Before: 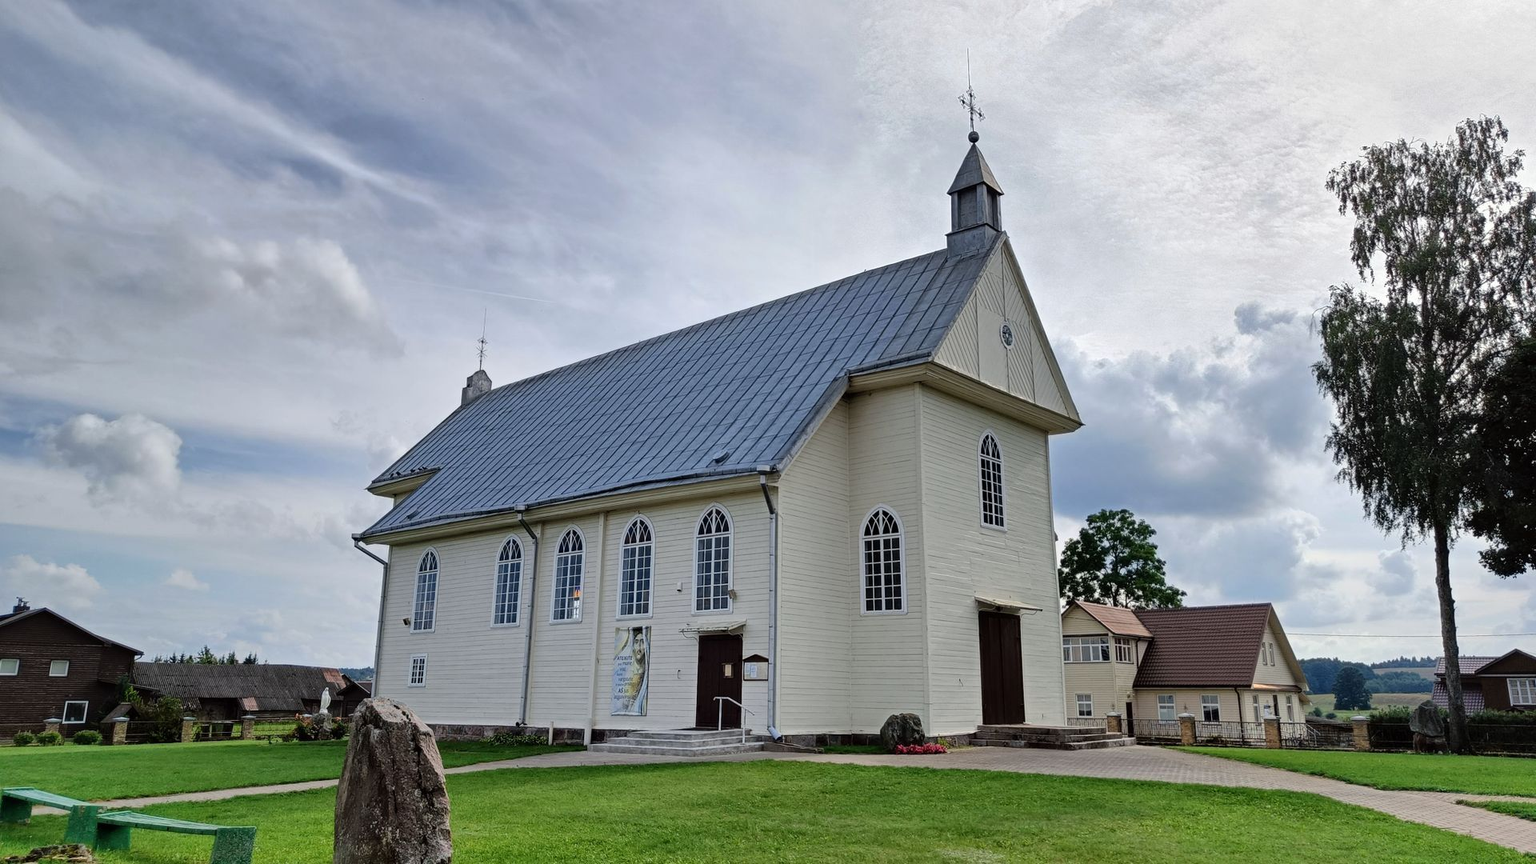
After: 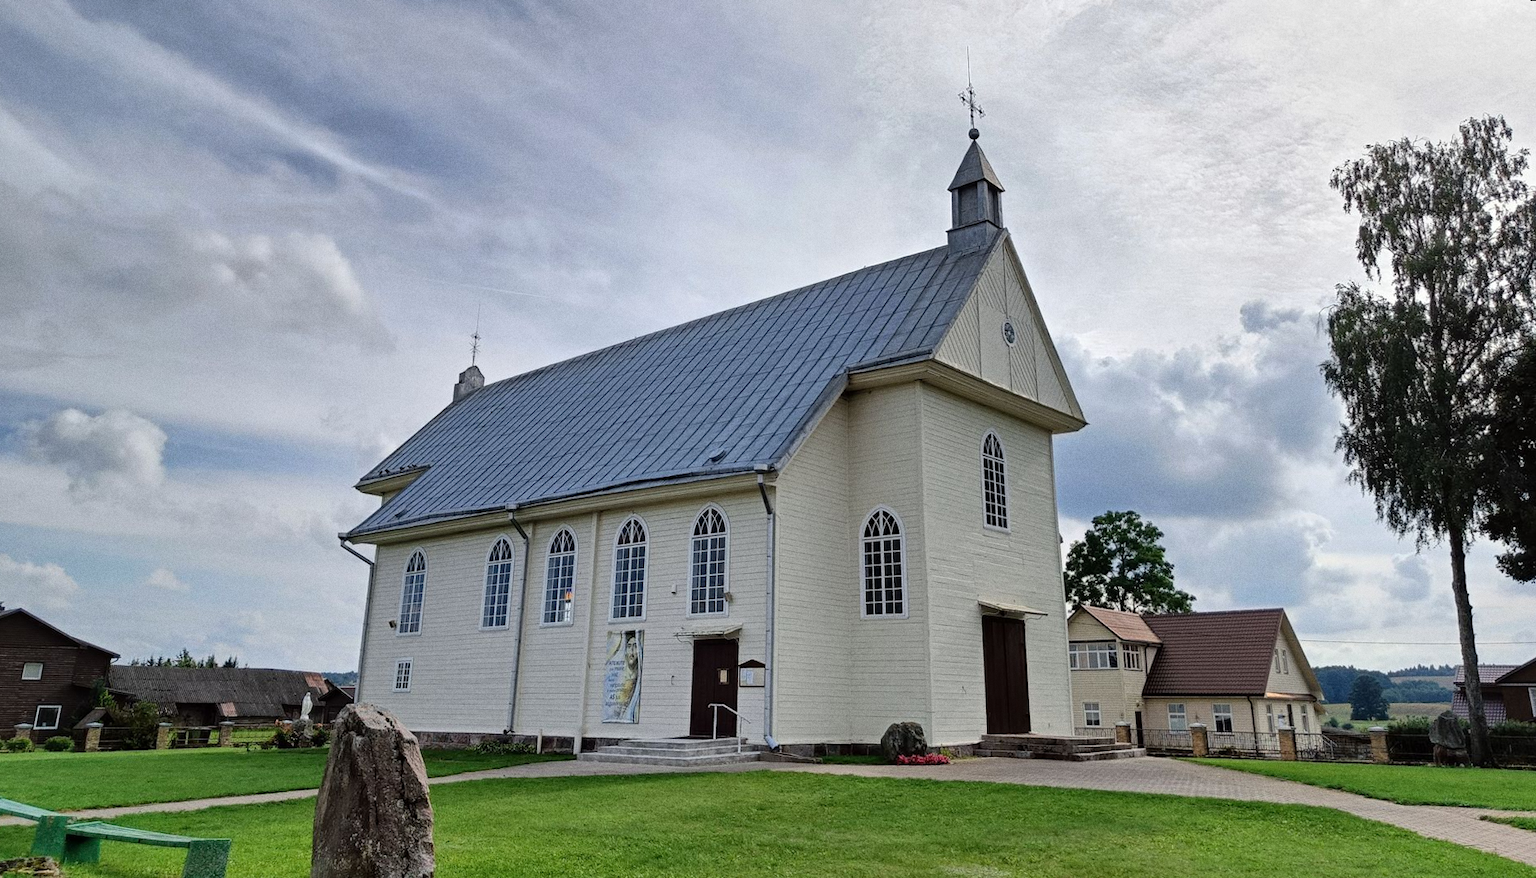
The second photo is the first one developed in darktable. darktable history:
rotate and perspective: rotation 0.226°, lens shift (vertical) -0.042, crop left 0.023, crop right 0.982, crop top 0.006, crop bottom 0.994
grain: on, module defaults
